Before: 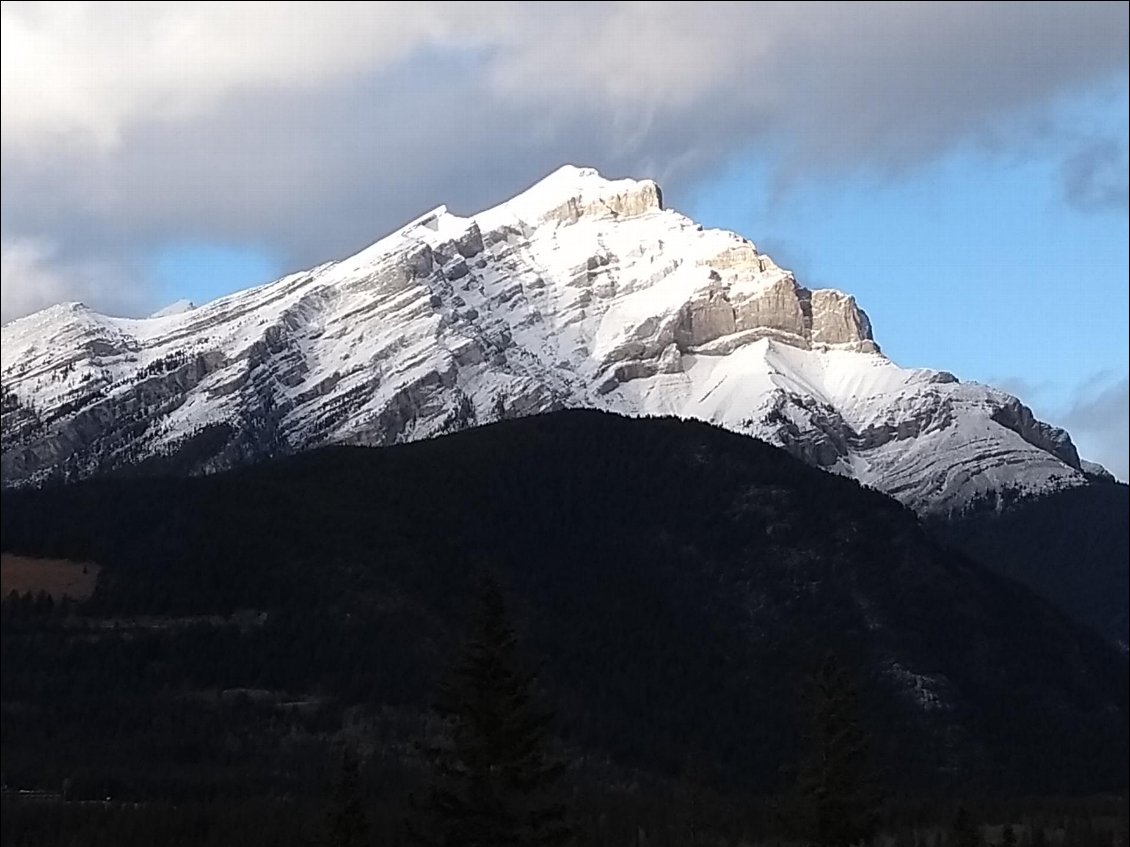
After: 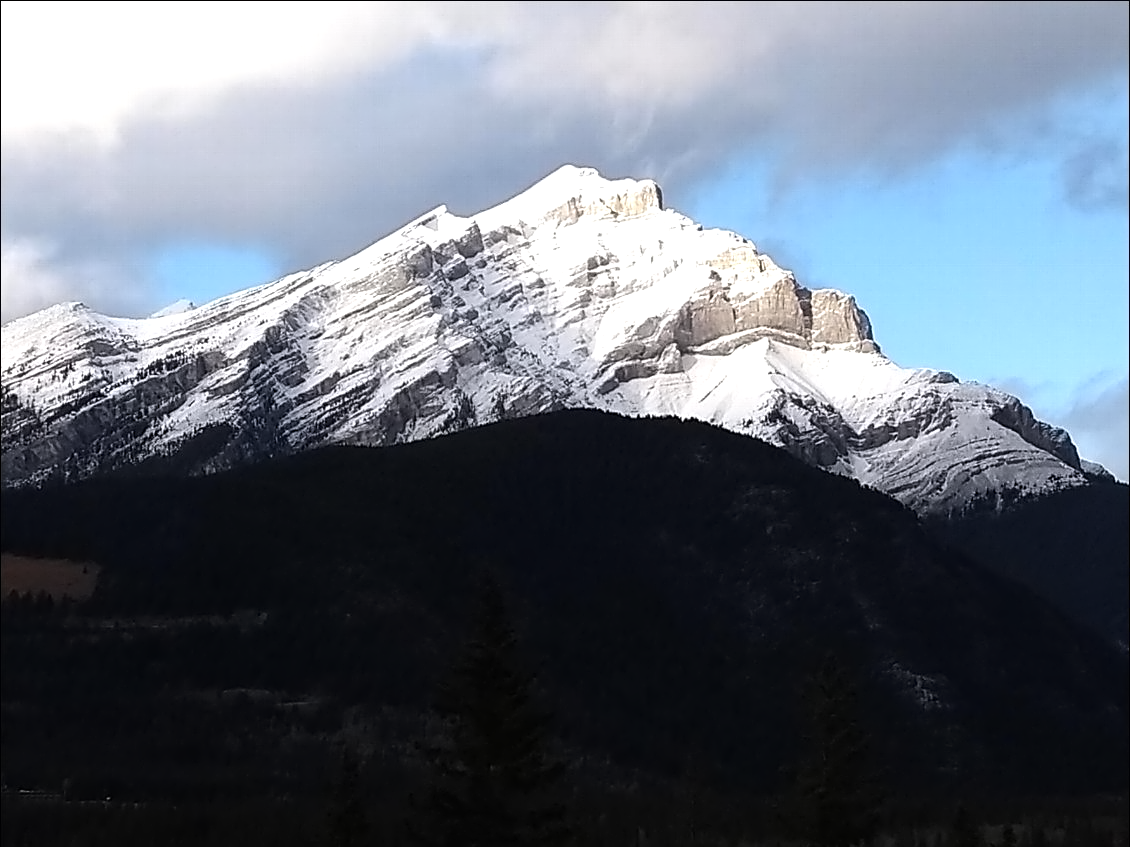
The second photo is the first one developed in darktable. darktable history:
white balance: emerald 1
levels: mode automatic
contrast equalizer: y [[0.5 ×4, 0.524, 0.59], [0.5 ×6], [0.5 ×6], [0, 0, 0, 0.01, 0.045, 0.012], [0, 0, 0, 0.044, 0.195, 0.131]]
tone equalizer: -8 EV -0.417 EV, -7 EV -0.389 EV, -6 EV -0.333 EV, -5 EV -0.222 EV, -3 EV 0.222 EV, -2 EV 0.333 EV, -1 EV 0.389 EV, +0 EV 0.417 EV, edges refinement/feathering 500, mask exposure compensation -1.57 EV, preserve details no
